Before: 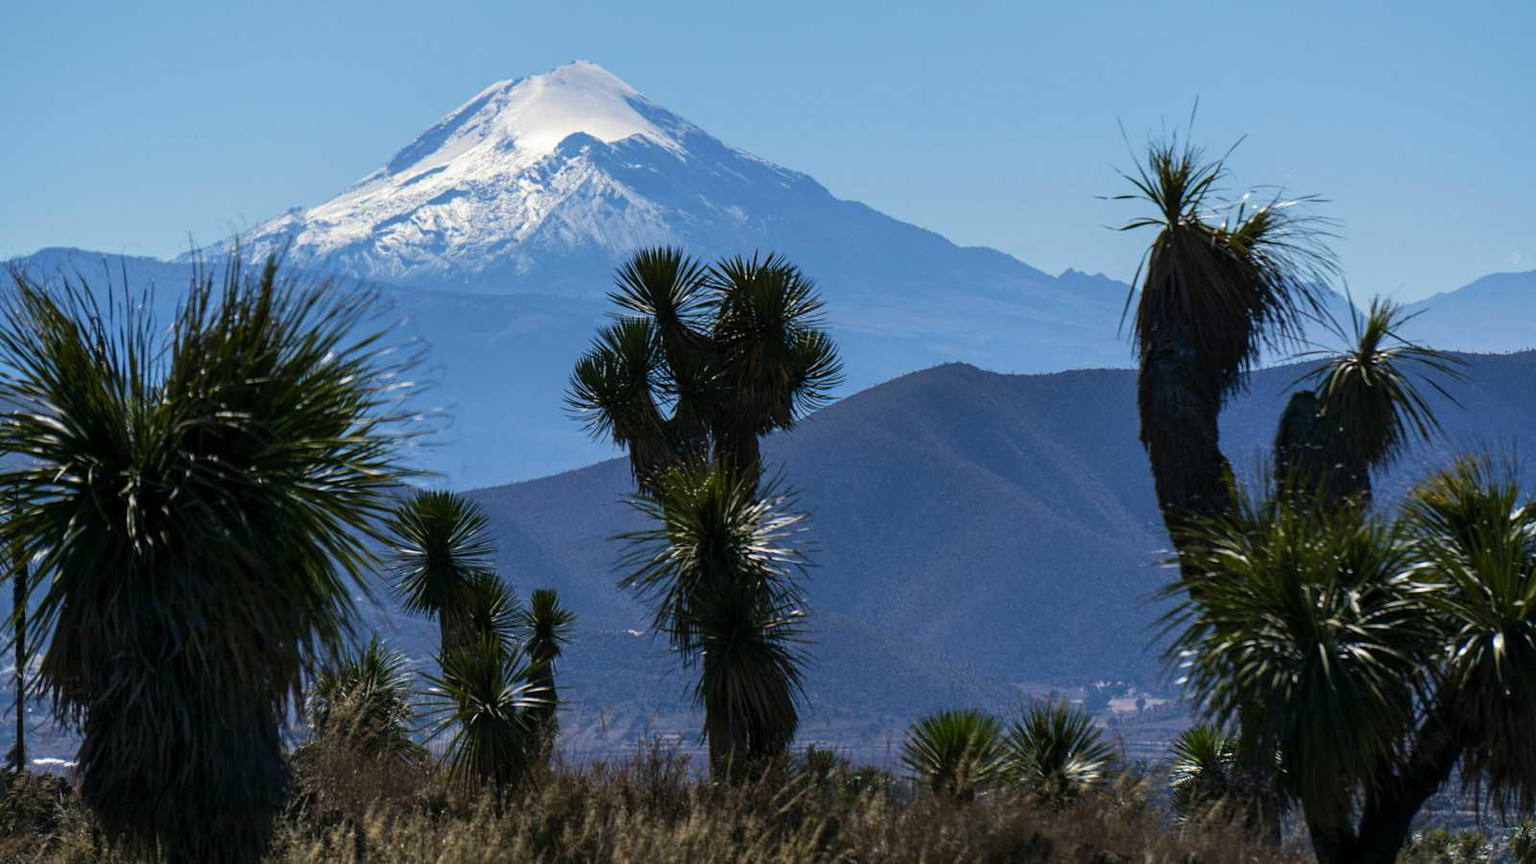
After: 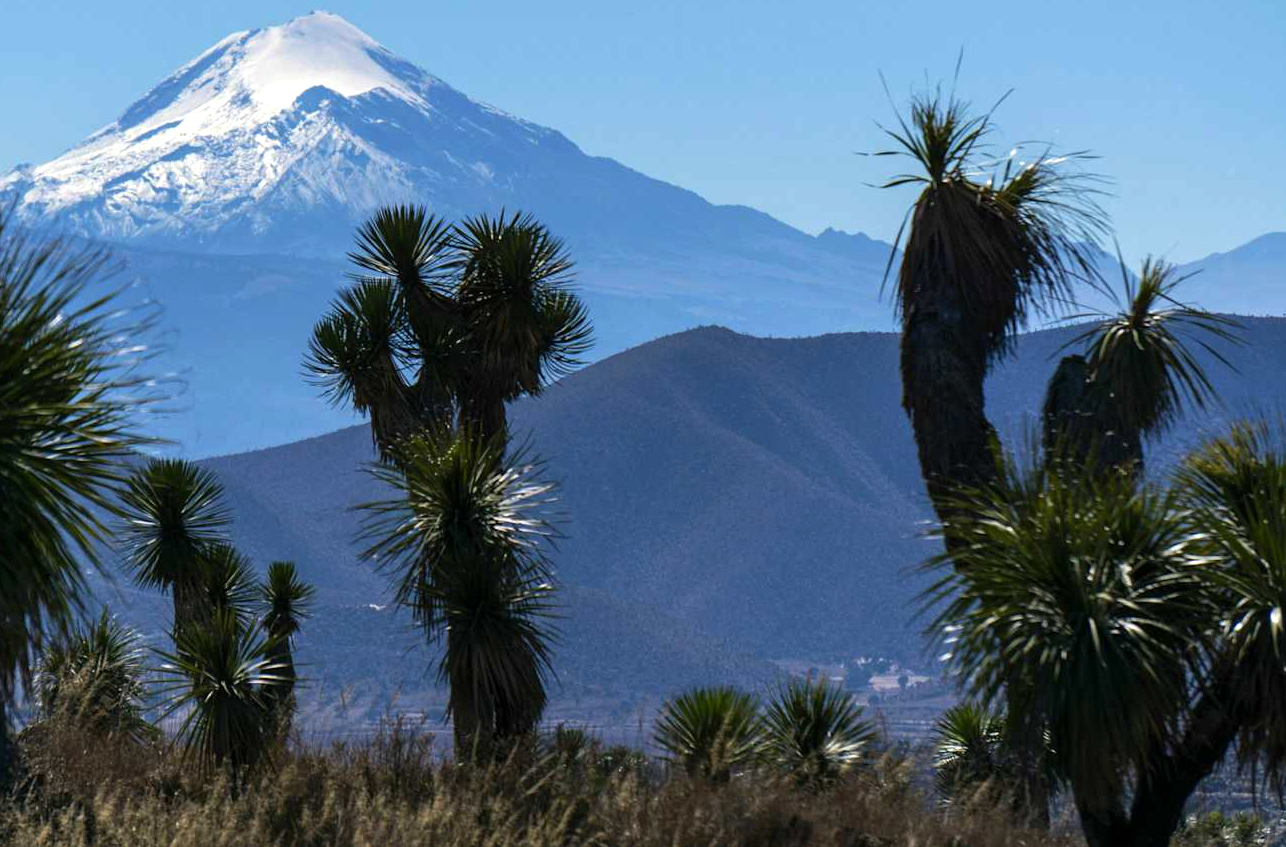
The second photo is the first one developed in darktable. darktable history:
base curve: curves: ch0 [(0, 0) (0.303, 0.277) (1, 1)], exposure shift 0.01, preserve colors none
exposure: exposure 0.289 EV, compensate highlight preservation false
crop and rotate: left 17.873%, top 5.878%, right 1.705%
